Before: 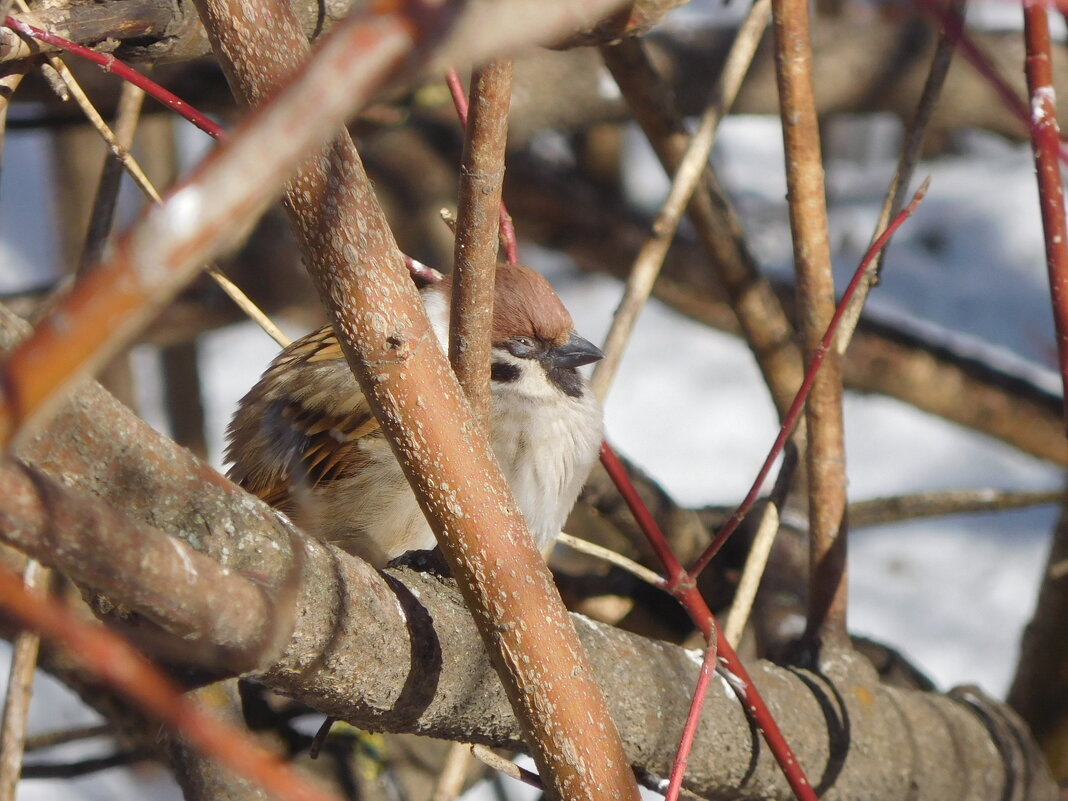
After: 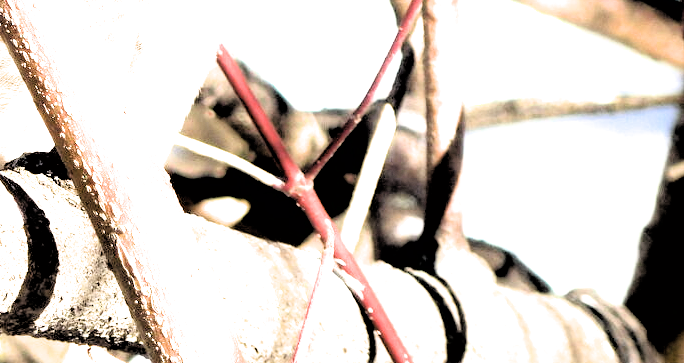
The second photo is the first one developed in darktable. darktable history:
crop and rotate: left 35.905%, top 49.771%, bottom 4.878%
filmic rgb: black relative exposure -1.12 EV, white relative exposure 2.09 EV, hardness 1.5, contrast 2.234
exposure: black level correction 0, exposure 1 EV, compensate exposure bias true, compensate highlight preservation false
tone equalizer: -8 EV -0.781 EV, -7 EV -0.739 EV, -6 EV -0.616 EV, -5 EV -0.397 EV, -3 EV 0.396 EV, -2 EV 0.6 EV, -1 EV 0.674 EV, +0 EV 0.746 EV
